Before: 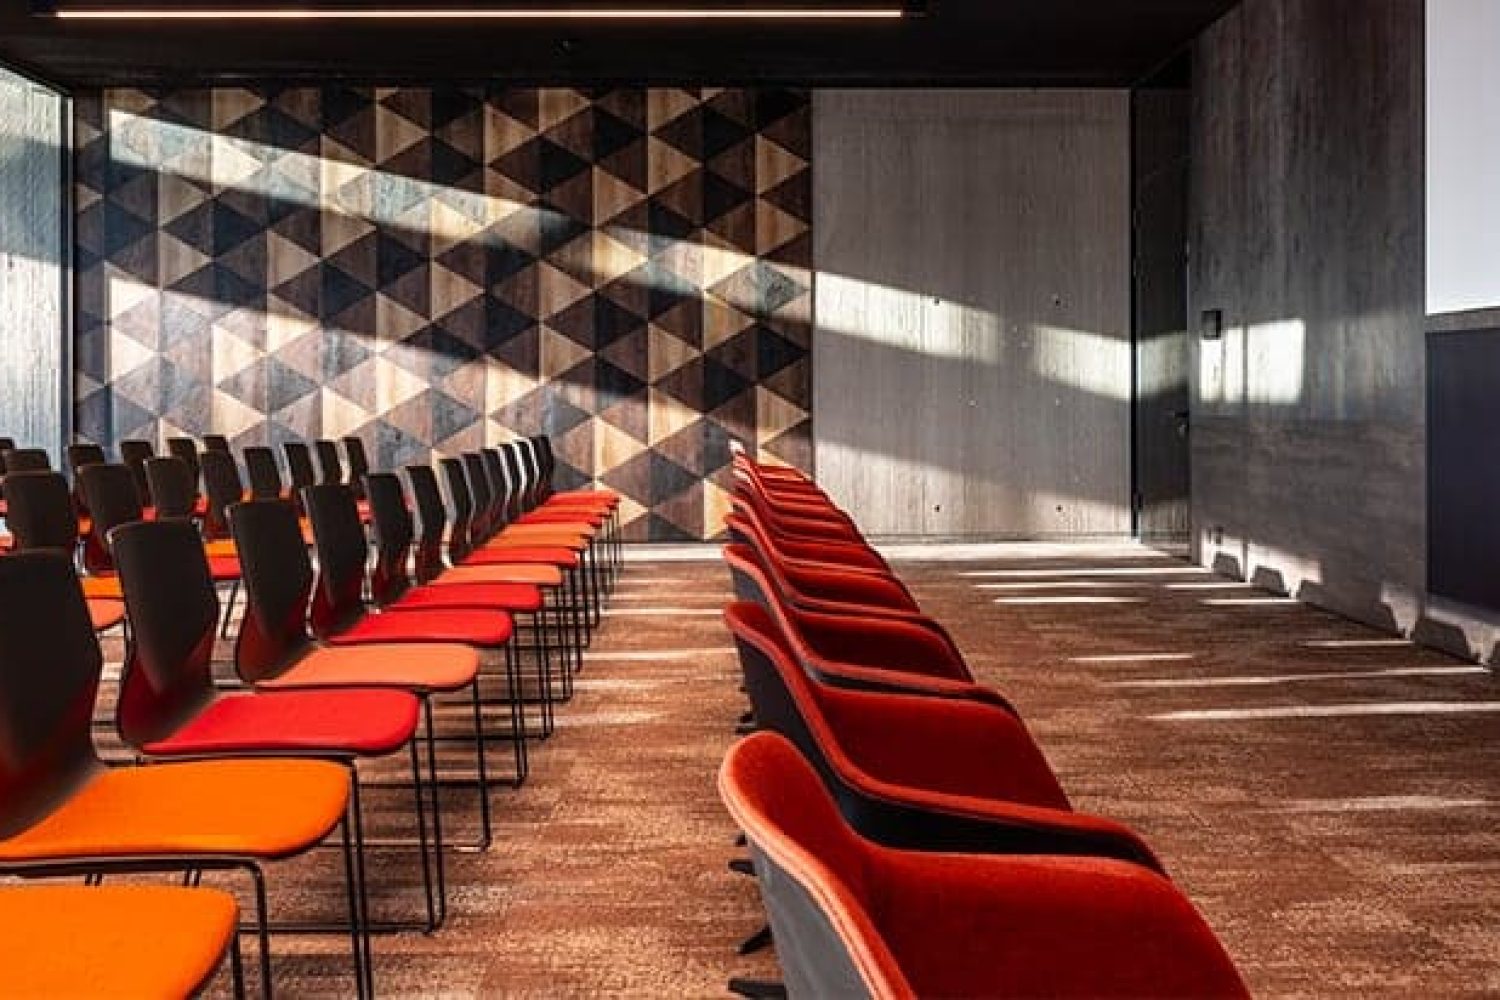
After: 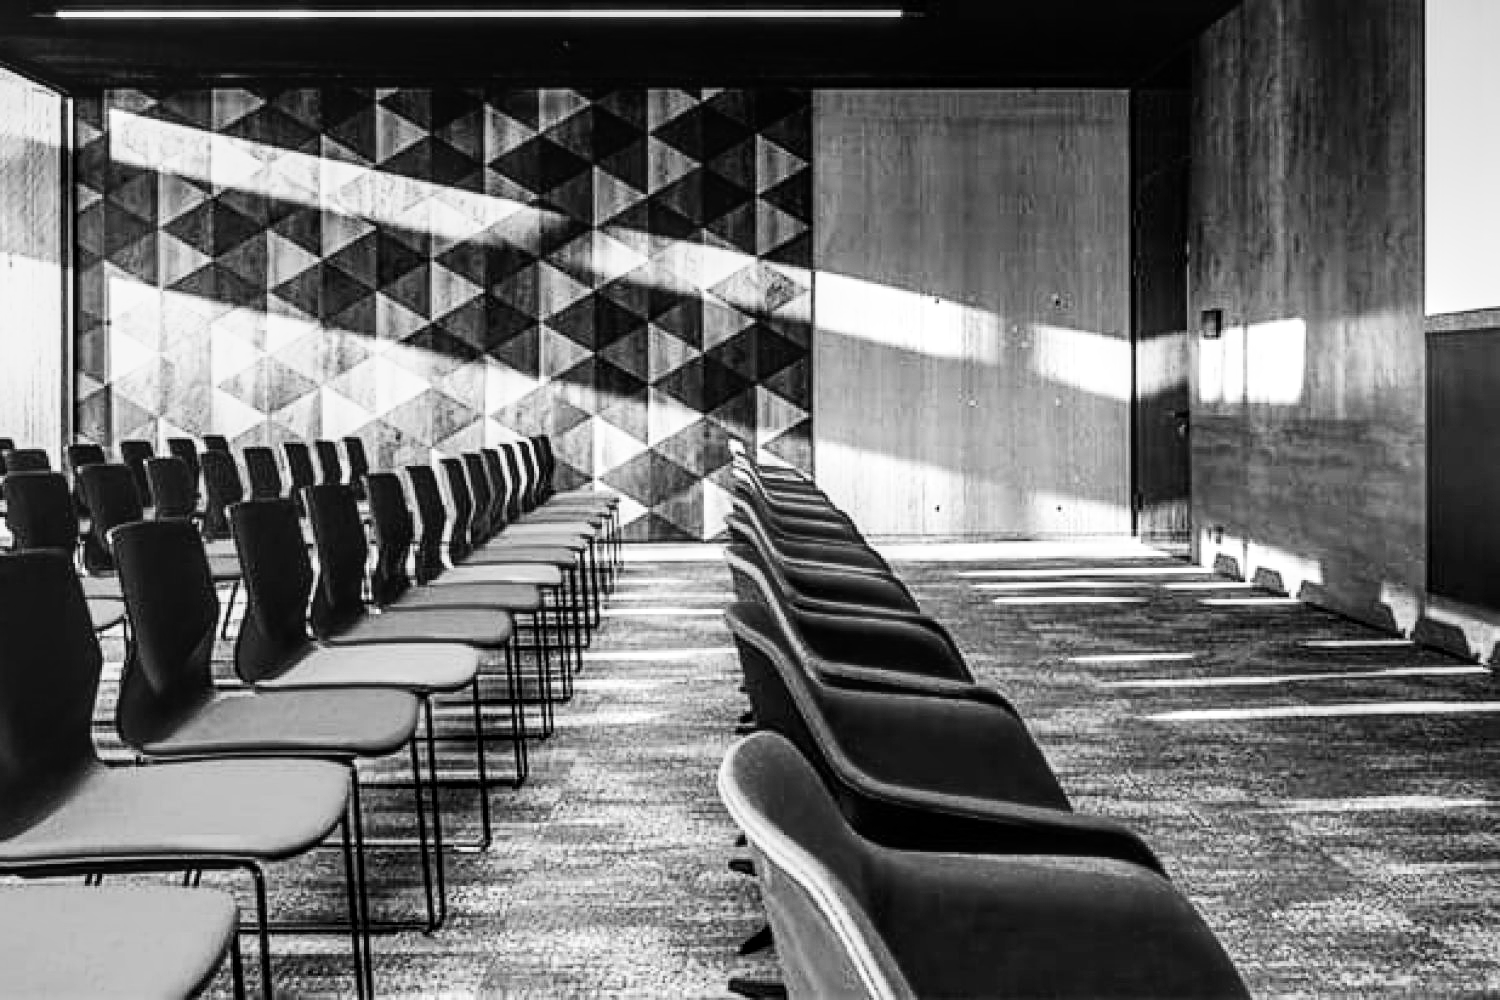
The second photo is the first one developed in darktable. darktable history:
base curve: curves: ch0 [(0, 0) (0.007, 0.004) (0.027, 0.03) (0.046, 0.07) (0.207, 0.54) (0.442, 0.872) (0.673, 0.972) (1, 1)], preserve colors none
color calibration: output gray [0.18, 0.41, 0.41, 0], x 0.37, y 0.377, temperature 4294.01 K
local contrast: on, module defaults
